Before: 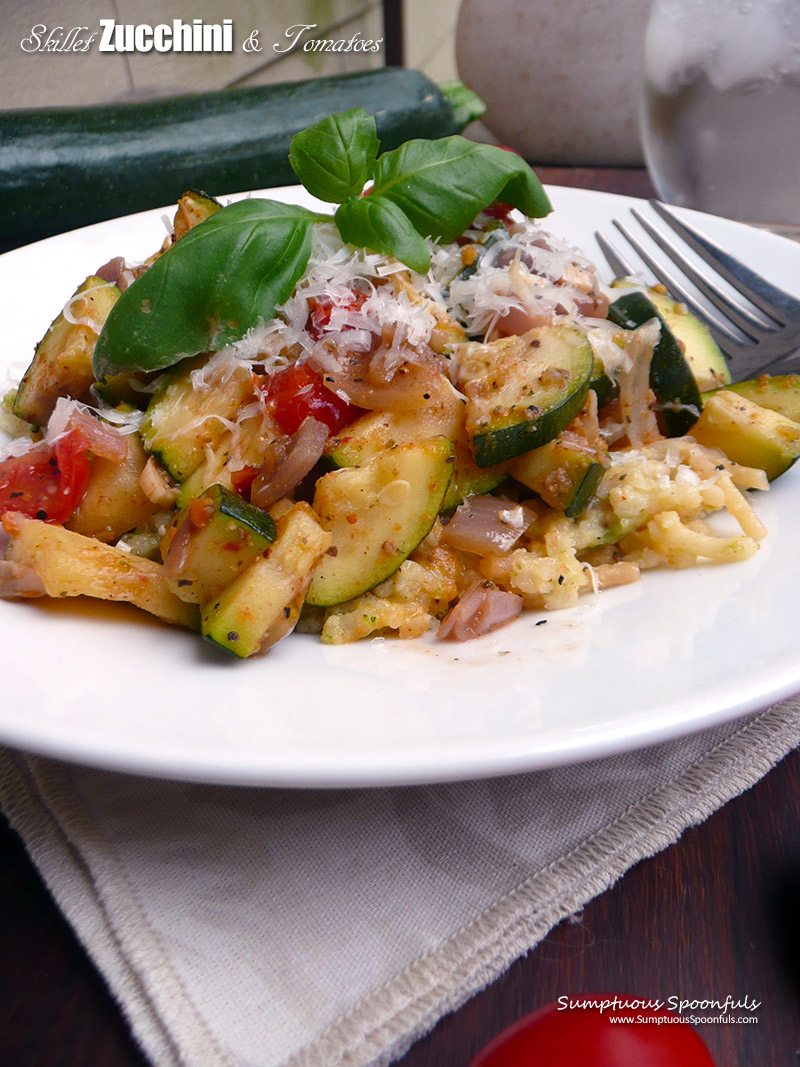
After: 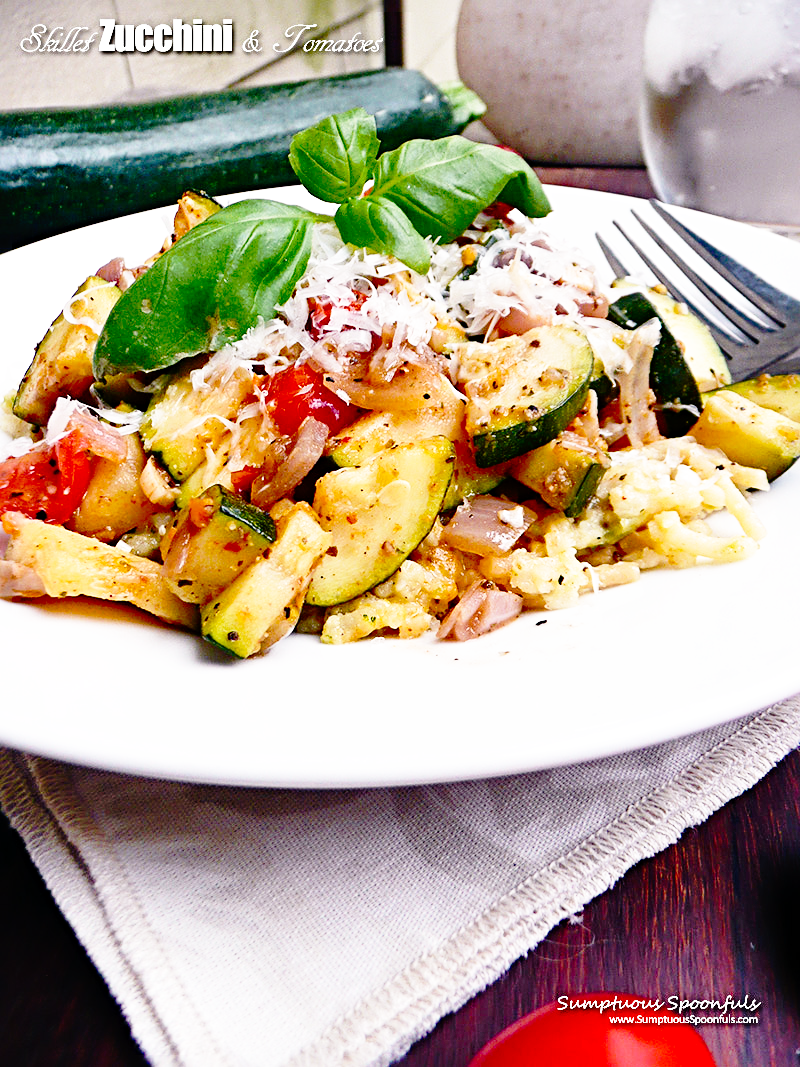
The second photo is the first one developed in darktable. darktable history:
sharpen: radius 4.883
shadows and highlights: low approximation 0.01, soften with gaussian
base curve: curves: ch0 [(0, 0) (0.012, 0.01) (0.073, 0.168) (0.31, 0.711) (0.645, 0.957) (1, 1)], preserve colors none
tone curve: curves: ch0 [(0, 0) (0.003, 0.002) (0.011, 0.007) (0.025, 0.016) (0.044, 0.027) (0.069, 0.045) (0.1, 0.077) (0.136, 0.114) (0.177, 0.166) (0.224, 0.241) (0.277, 0.328) (0.335, 0.413) (0.399, 0.498) (0.468, 0.572) (0.543, 0.638) (0.623, 0.711) (0.709, 0.786) (0.801, 0.853) (0.898, 0.929) (1, 1)], preserve colors none
